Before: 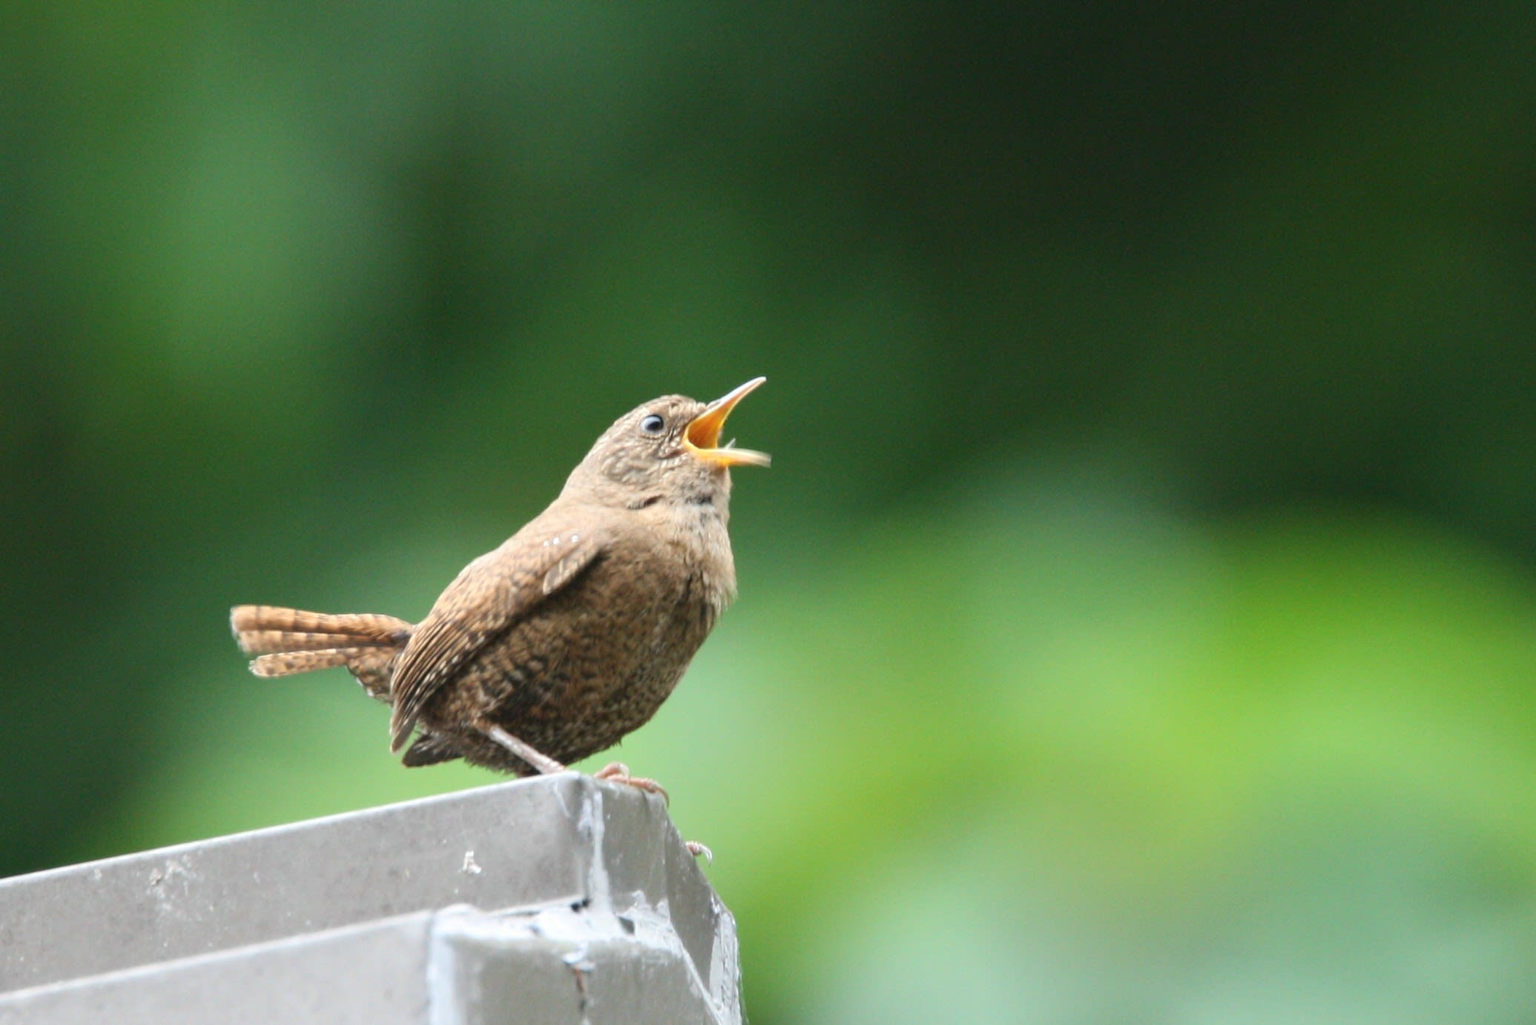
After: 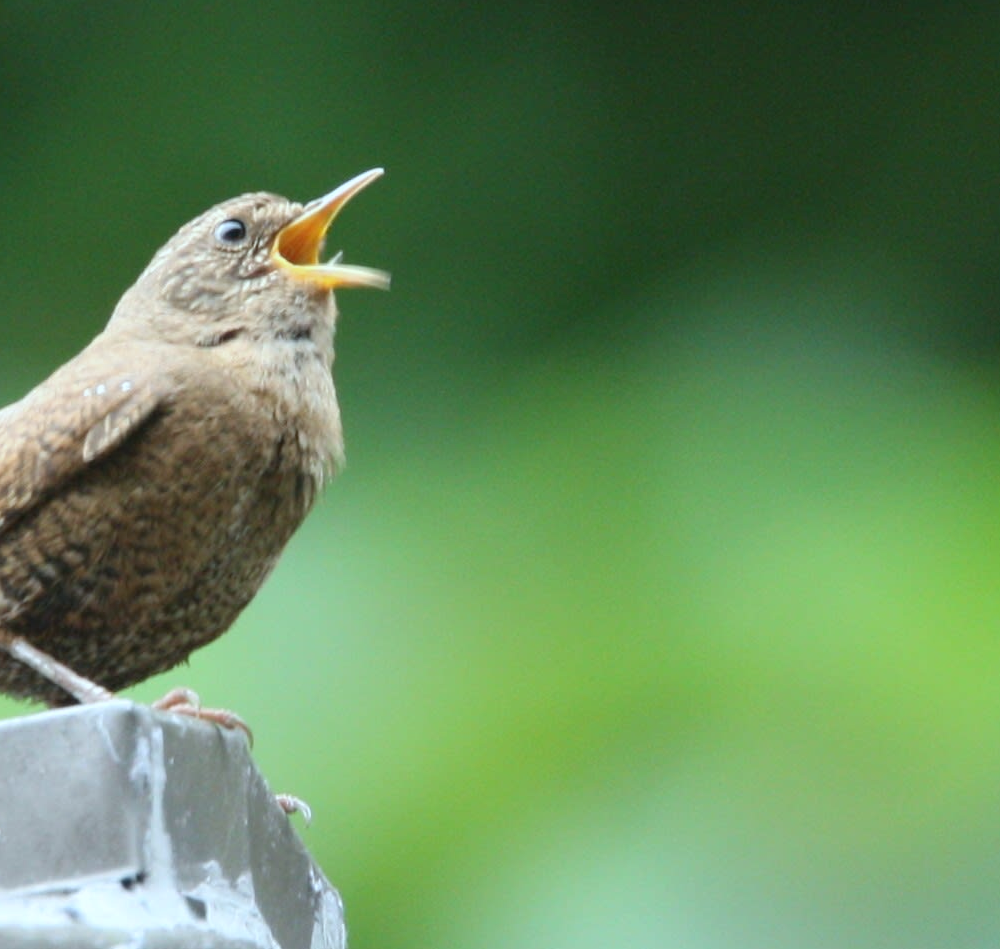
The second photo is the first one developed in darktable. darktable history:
white balance: red 0.925, blue 1.046
crop: left 31.379%, top 24.658%, right 20.326%, bottom 6.628%
